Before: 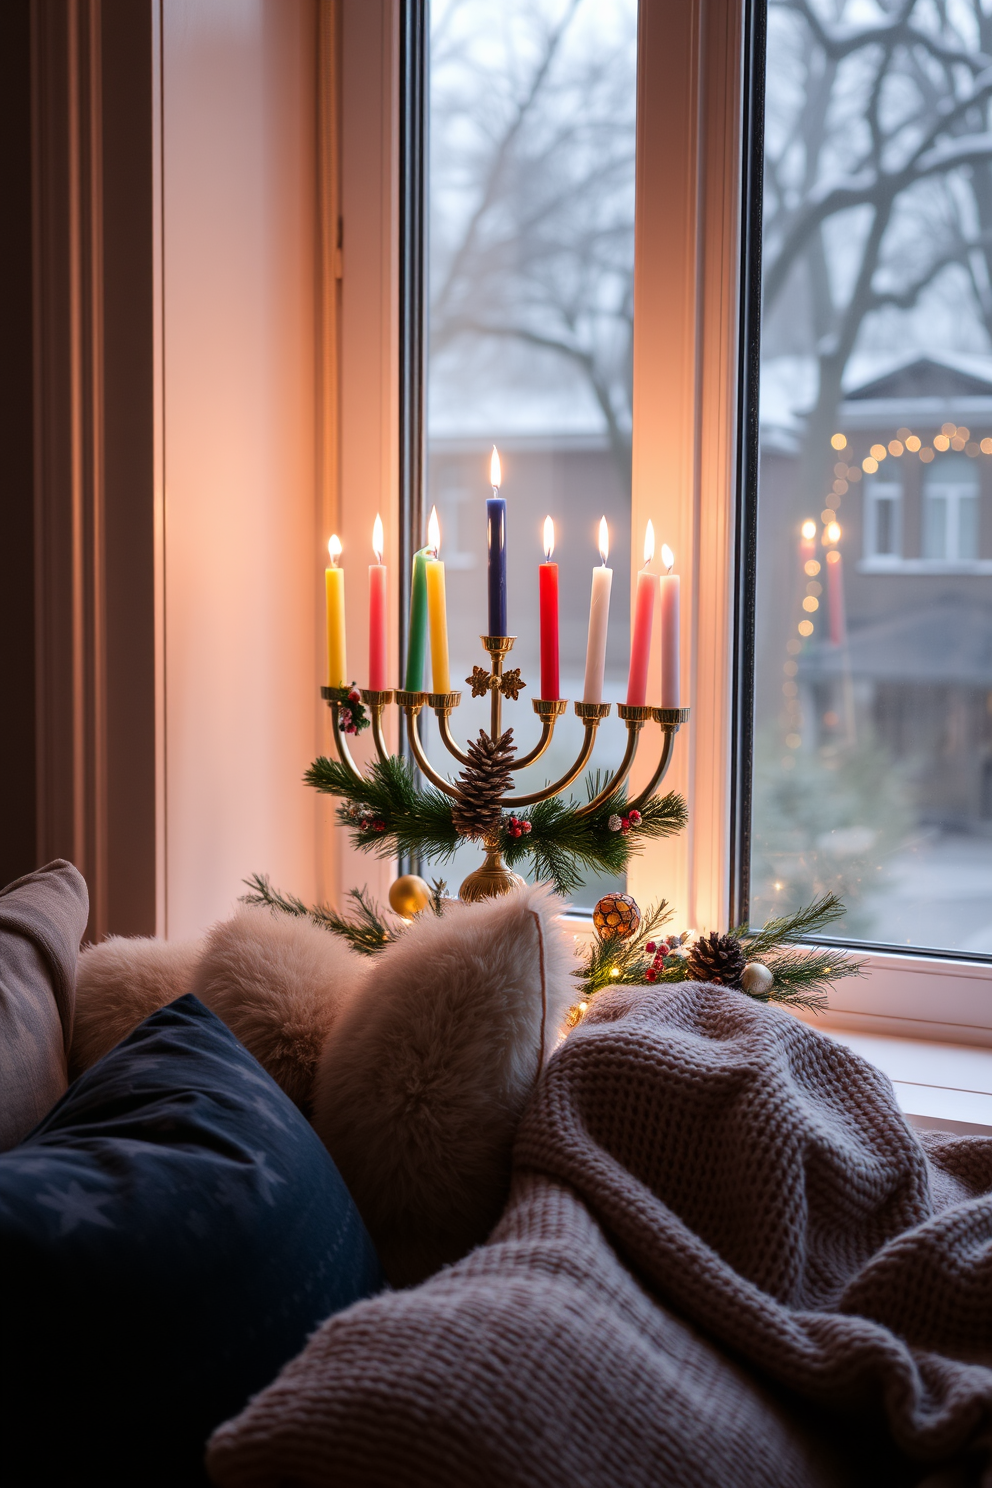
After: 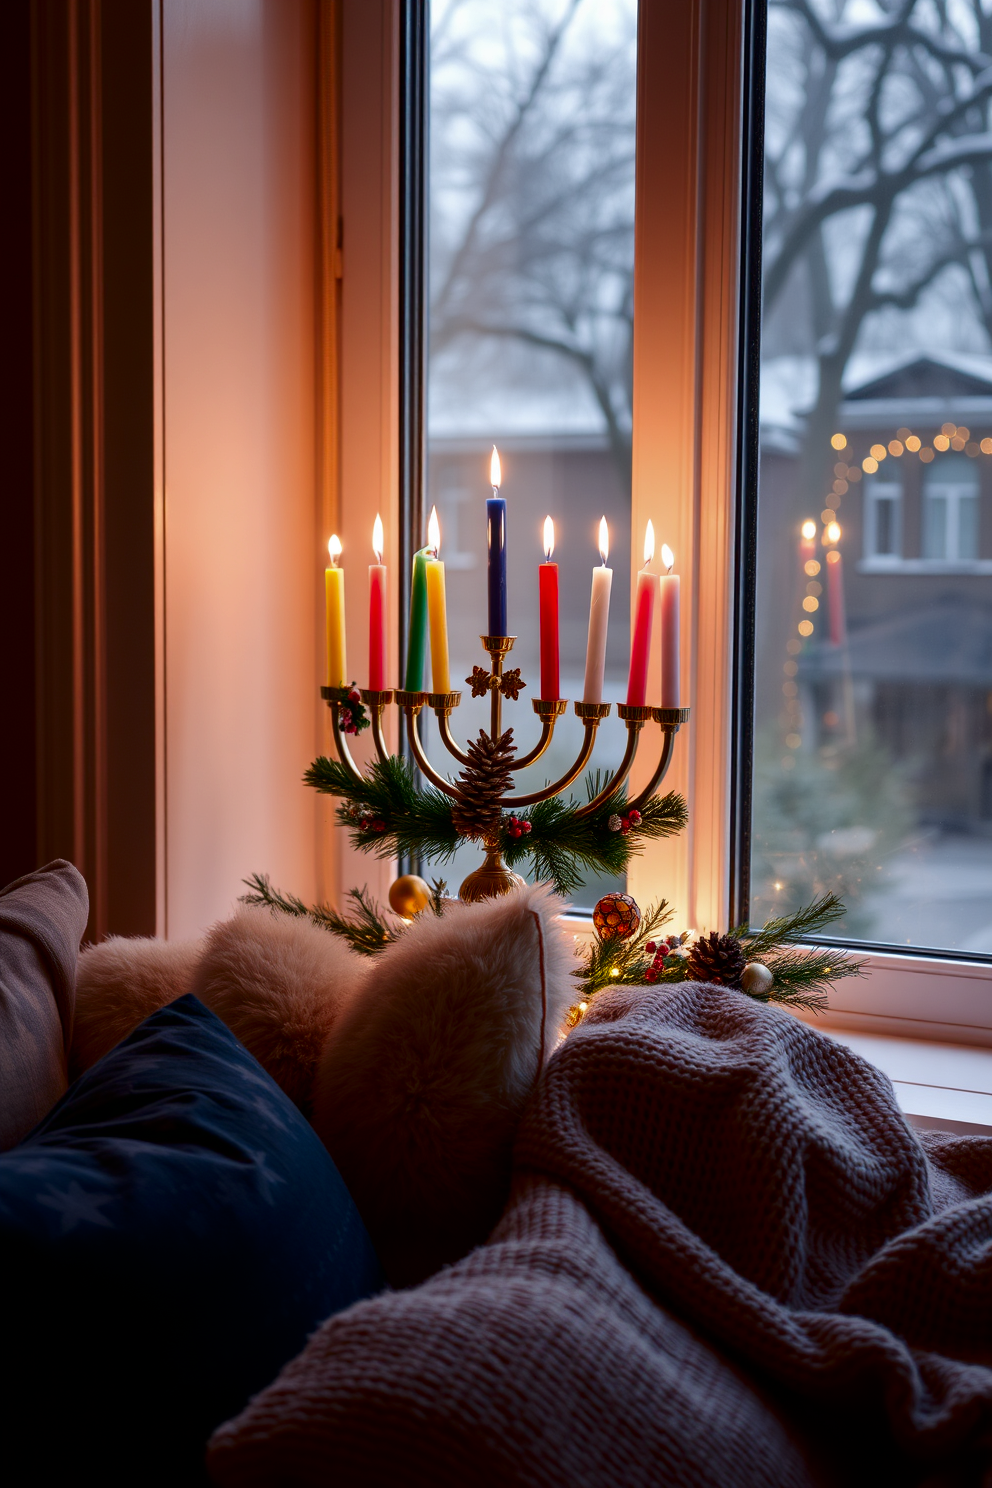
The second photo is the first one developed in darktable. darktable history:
contrast brightness saturation: brightness -0.25, saturation 0.2
